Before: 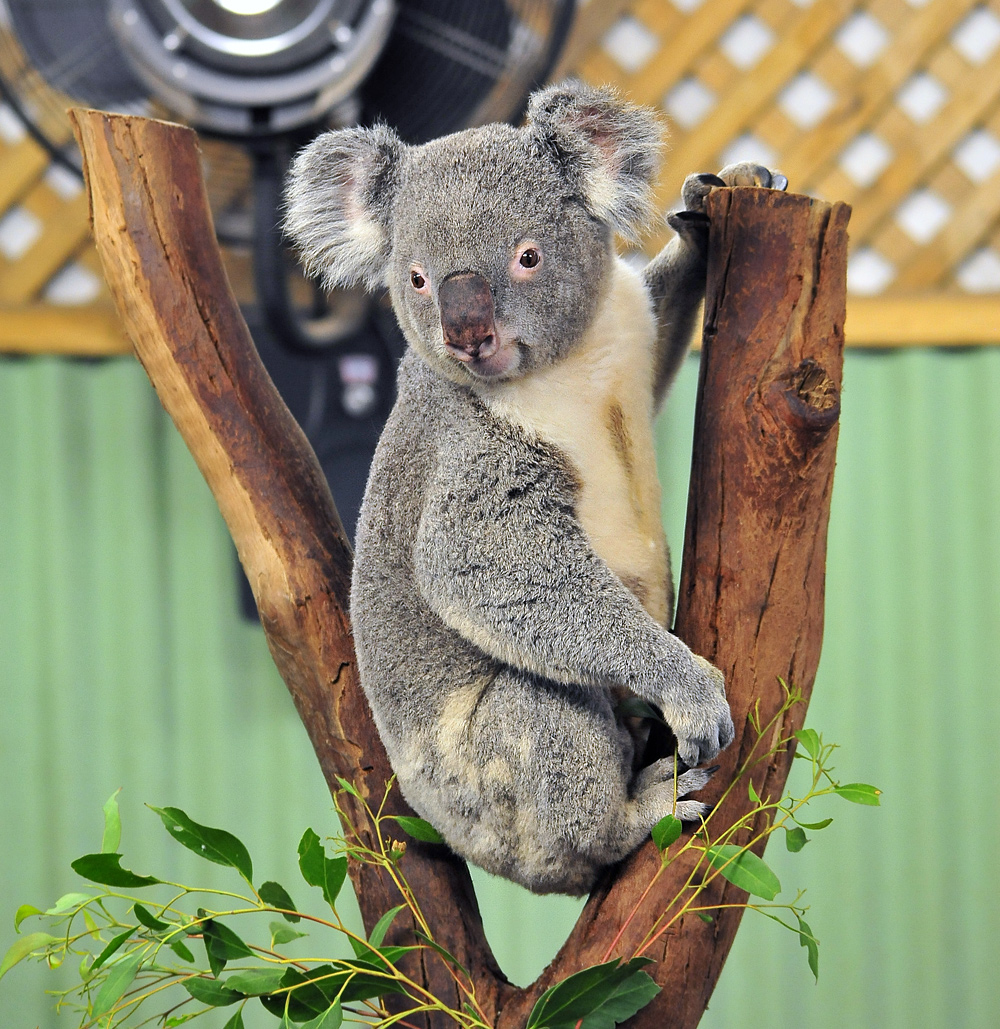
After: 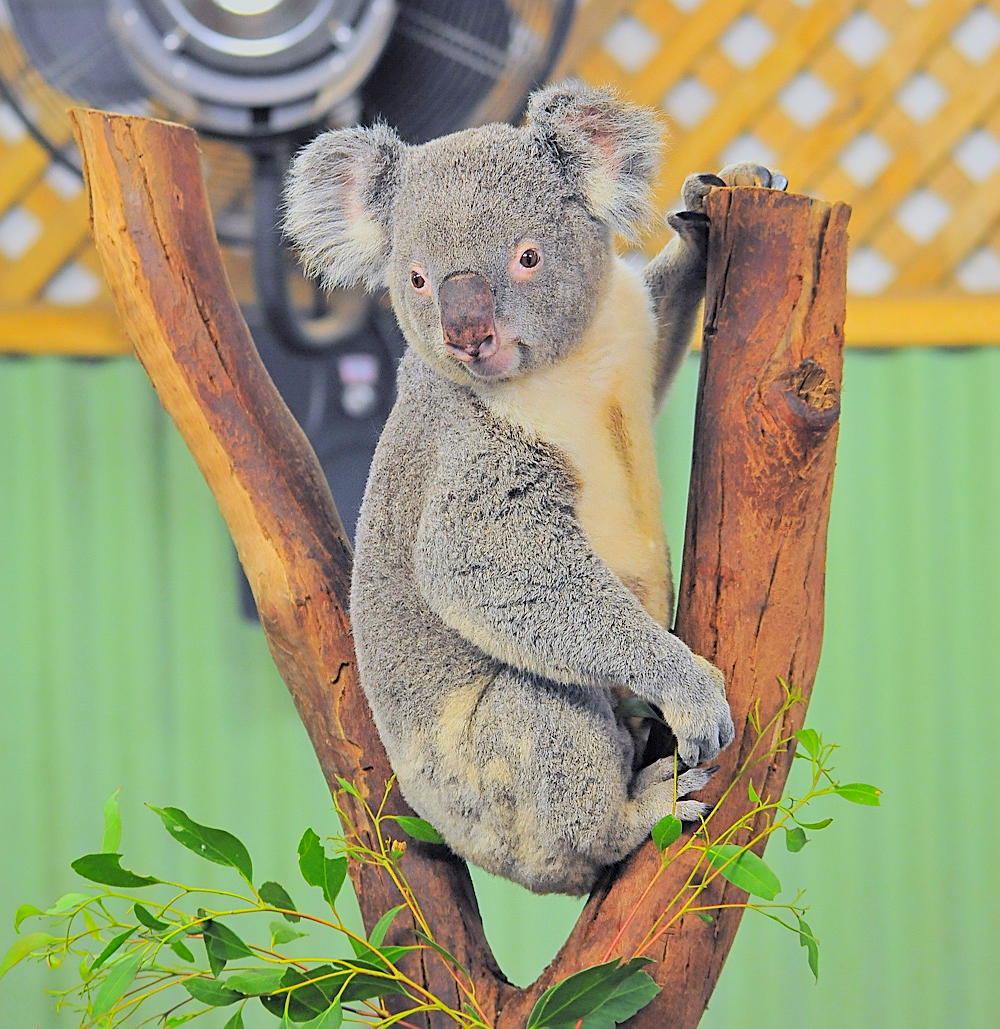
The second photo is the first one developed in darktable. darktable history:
sharpen: on, module defaults
global tonemap: drago (0.7, 100)
rotate and perspective: crop left 0, crop top 0
exposure: black level correction 0, exposure 1.1 EV, compensate exposure bias true, compensate highlight preservation false
